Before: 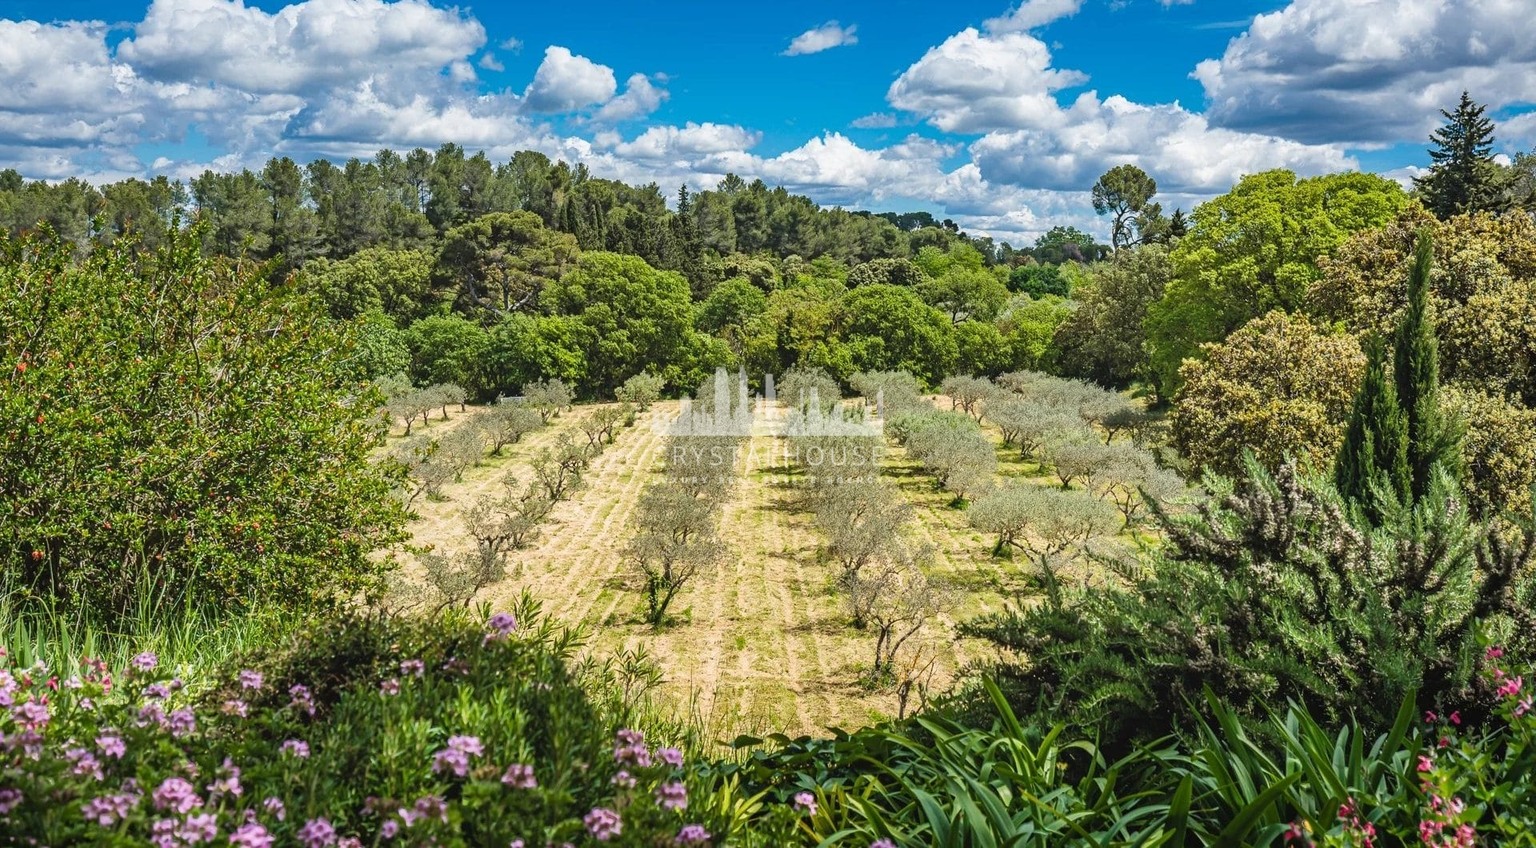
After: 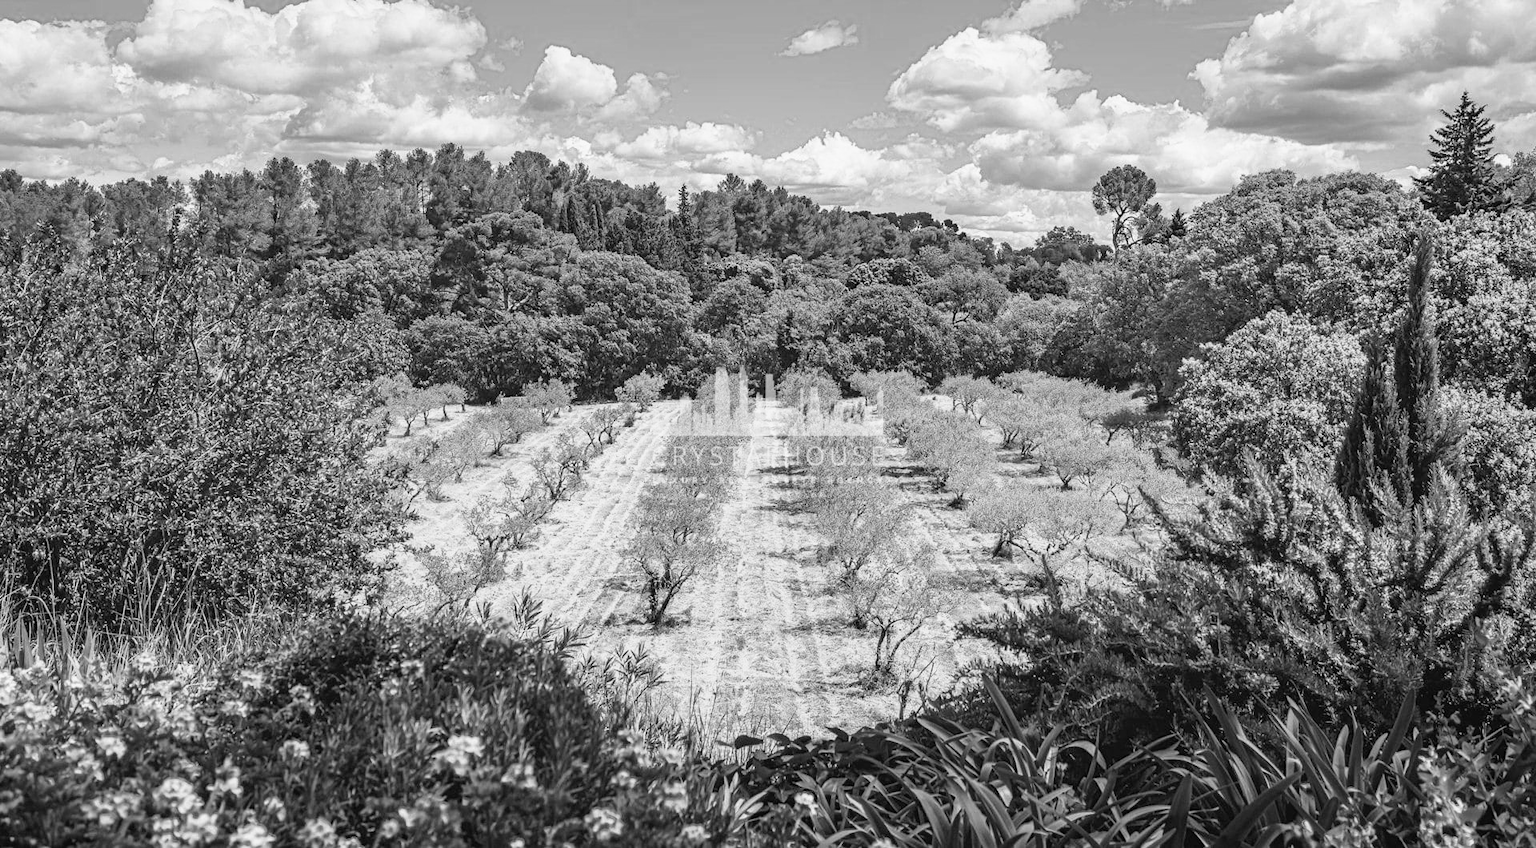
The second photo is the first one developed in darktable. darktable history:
tone curve: curves: ch0 [(0, 0) (0.003, 0.022) (0.011, 0.025) (0.025, 0.032) (0.044, 0.055) (0.069, 0.089) (0.1, 0.133) (0.136, 0.18) (0.177, 0.231) (0.224, 0.291) (0.277, 0.35) (0.335, 0.42) (0.399, 0.496) (0.468, 0.561) (0.543, 0.632) (0.623, 0.706) (0.709, 0.783) (0.801, 0.865) (0.898, 0.947) (1, 1)], preserve colors none
color look up table: target L [92.35, 85.27, 88.47, 85.98, 86.34, 74.78, 77.71, 48.04, 64.74, 55.15, 51.62, 37.82, 40.73, 23.07, 11.59, 8.923, 200.09, 78.43, 76.61, 69.98, 68.12, 58.64, 69.98, 46.97, 51.22, 50.83, 40.18, 36.85, 24.42, 90.94, 72.21, 84.56, 79.88, 67.74, 79.88, 69.24, 62.46, 41.96, 39.9, 35.16, 13.23, 16.11, 92.35, 89.88, 82.41, 63.6, 61.7, 26.8, 23.97], target a [-0.003, -0.001, 0 ×5, -0.001, 0 ×10, -0.001, 0, 0, -0.001, 0, 0.001, 0, 0, 0.001, 0, 0, -0.003, -0.001, -0.001, 0 ×4, -0.001, 0 ×5, -0.003, 0 ×6], target b [0.024, 0.023, 0.001, 0.001, 0.001, 0.002, 0.001, 0.018, 0.002 ×4, -0.002, 0.002, -0.001, -0.001, 0, 0.001, 0.022, 0.002, 0.002, 0.019, 0.002, -0.003, 0.002, 0.002, -0.002, -0.002, 0.001, 0.025, 0.021, 0.002, 0.001, 0.002, 0.001, 0.002 ×4, -0.002, 0.001, -0.001, 0.024, 0.001, 0.001, 0.002, 0.002, -0.002, 0.002], num patches 49
